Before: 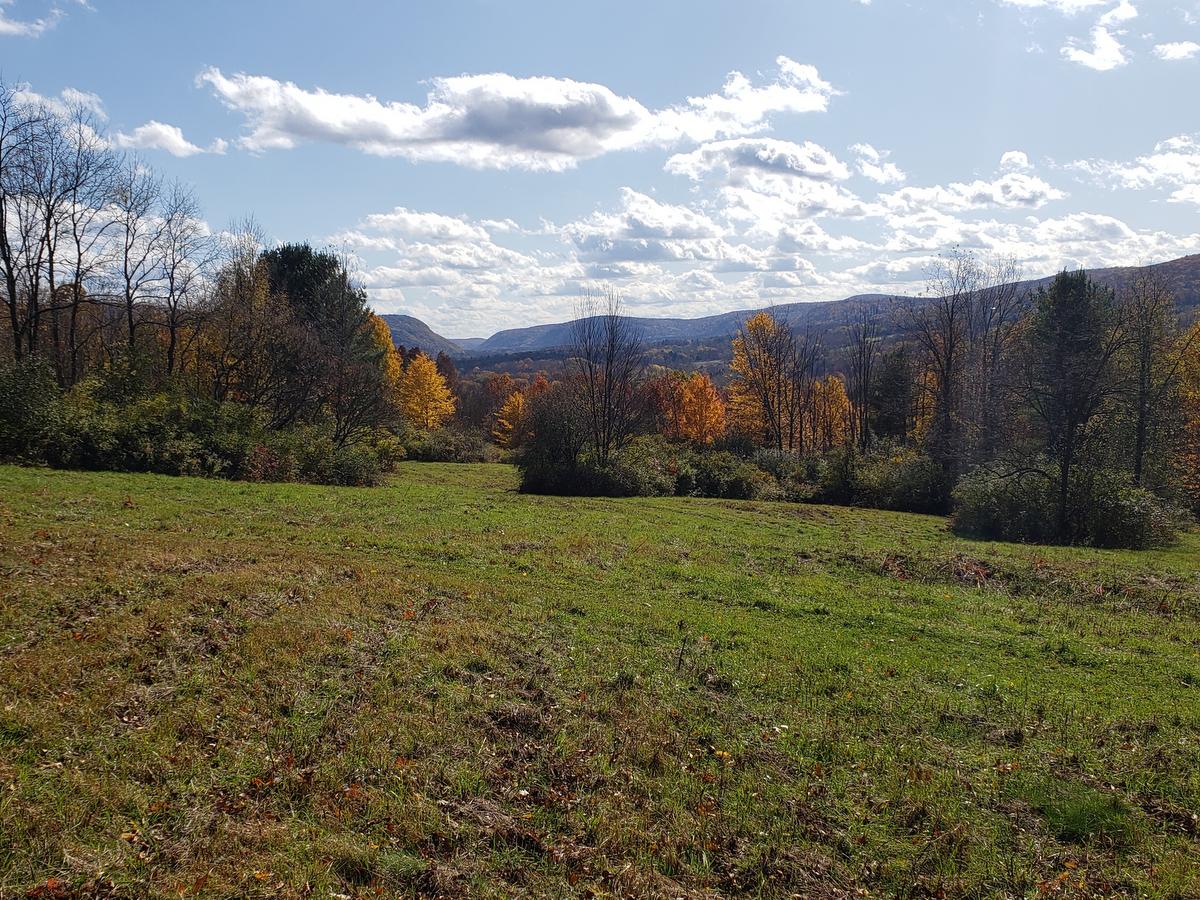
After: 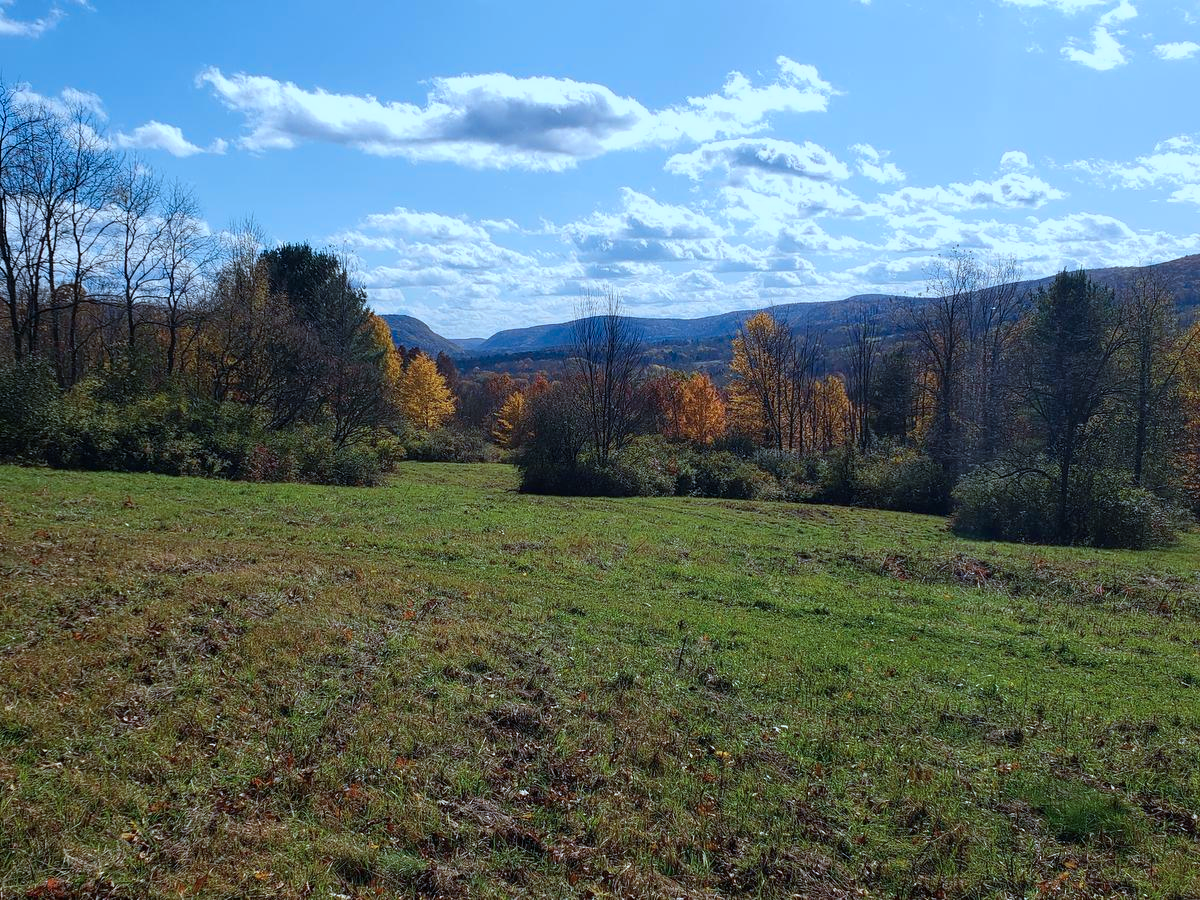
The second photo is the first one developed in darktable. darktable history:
color calibration: output R [0.999, 0.026, -0.11, 0], output G [-0.019, 1.037, -0.099, 0], output B [0.022, -0.023, 0.902, 0], illuminant custom, x 0.389, y 0.387, temperature 3828.04 K
